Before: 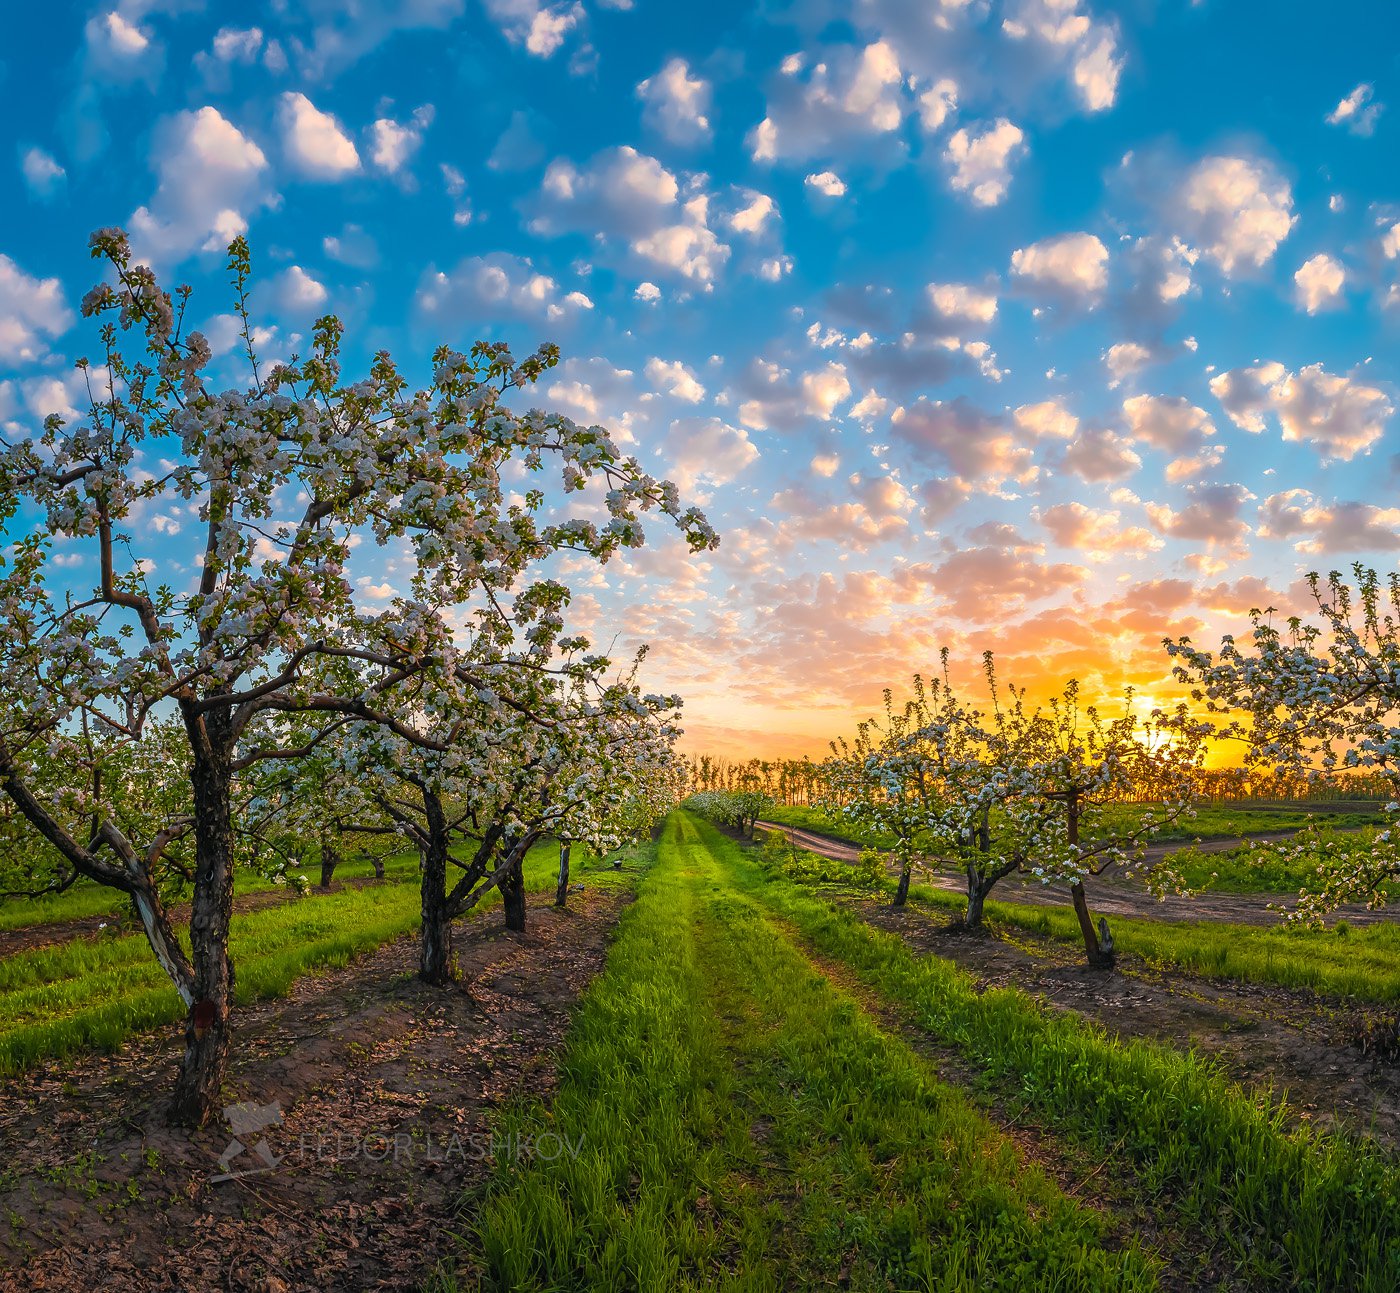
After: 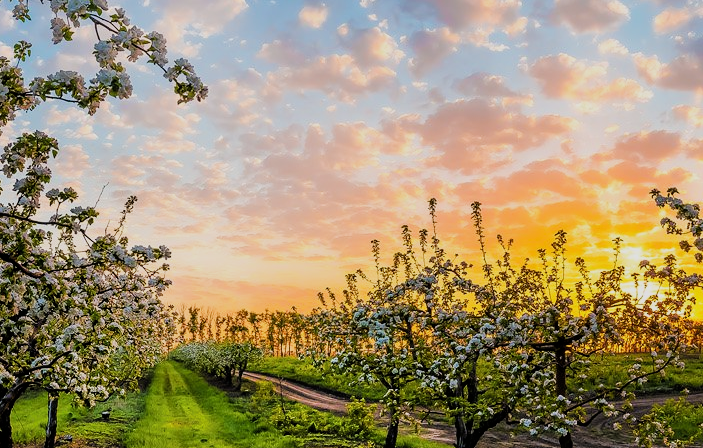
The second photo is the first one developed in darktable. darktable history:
filmic rgb: black relative exposure -5 EV, hardness 2.88, contrast 1.2, highlights saturation mix -30%
crop: left 36.607%, top 34.735%, right 13.146%, bottom 30.611%
